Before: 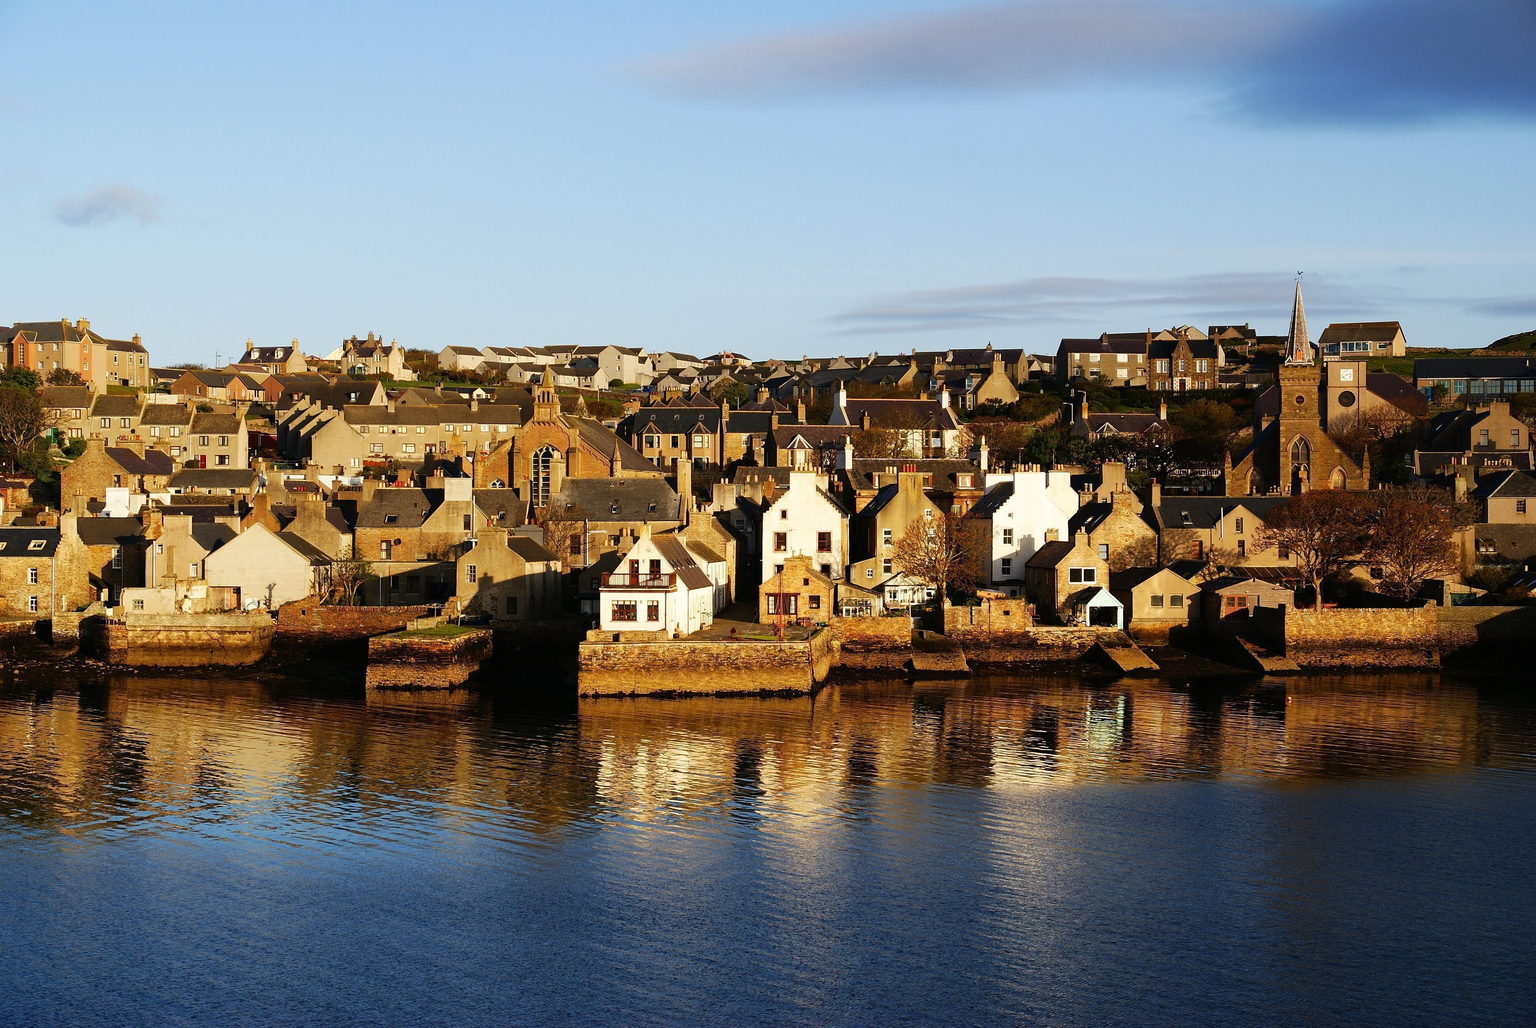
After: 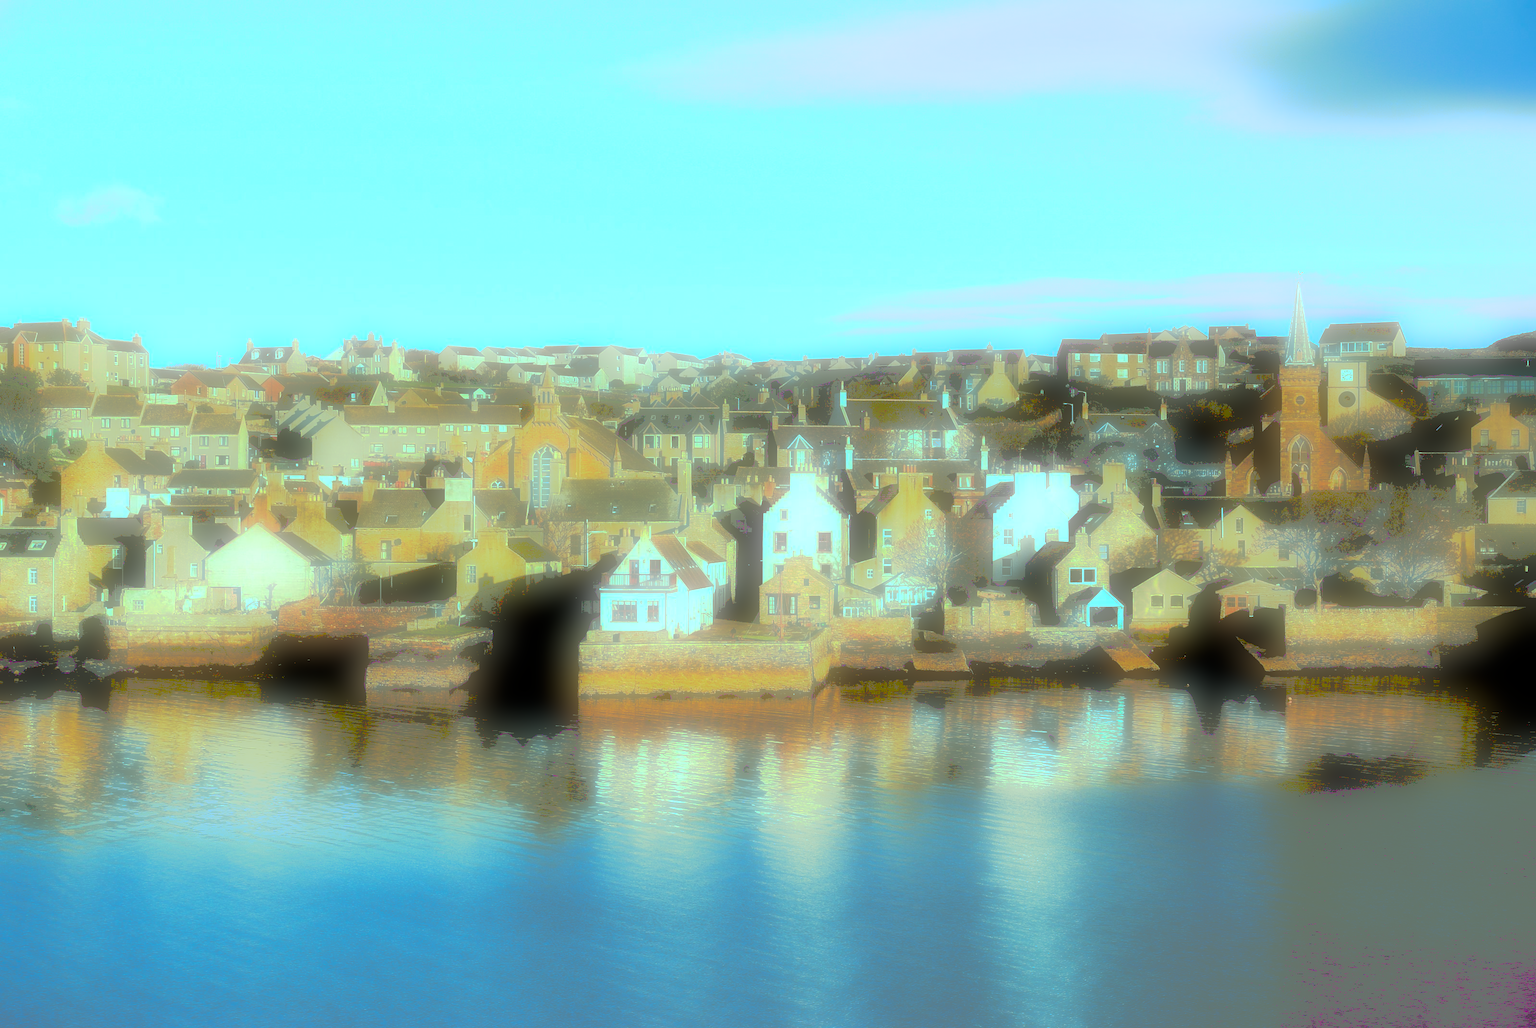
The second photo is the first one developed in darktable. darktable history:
soften: on, module defaults
haze removal: strength -0.9, distance 0.225, compatibility mode true, adaptive false
exposure: black level correction 0.04, exposure 0.5 EV, compensate highlight preservation false
color calibration: illuminant F (fluorescent), F source F9 (Cool White Deluxe 4150 K) – high CRI, x 0.374, y 0.373, temperature 4158.34 K
tone curve: curves: ch0 [(0, 0) (0.003, 0.449) (0.011, 0.449) (0.025, 0.449) (0.044, 0.45) (0.069, 0.453) (0.1, 0.453) (0.136, 0.455) (0.177, 0.458) (0.224, 0.462) (0.277, 0.47) (0.335, 0.491) (0.399, 0.522) (0.468, 0.561) (0.543, 0.619) (0.623, 0.69) (0.709, 0.756) (0.801, 0.802) (0.898, 0.825) (1, 1)], preserve colors none
color correction: highlights a* -10.77, highlights b* 9.8, saturation 1.72
